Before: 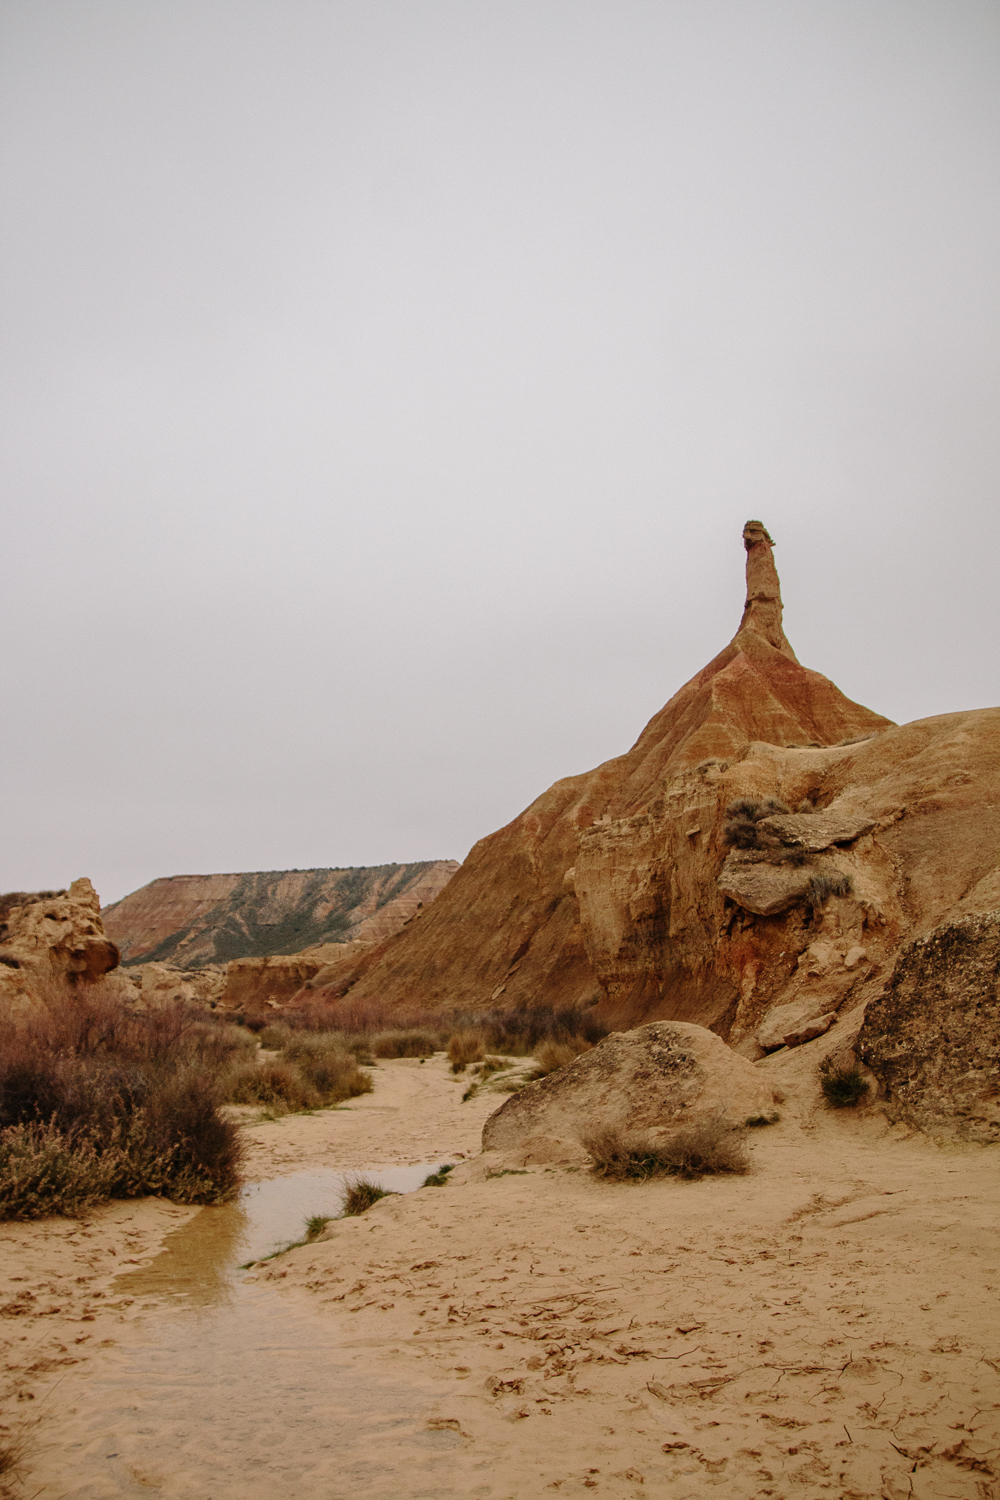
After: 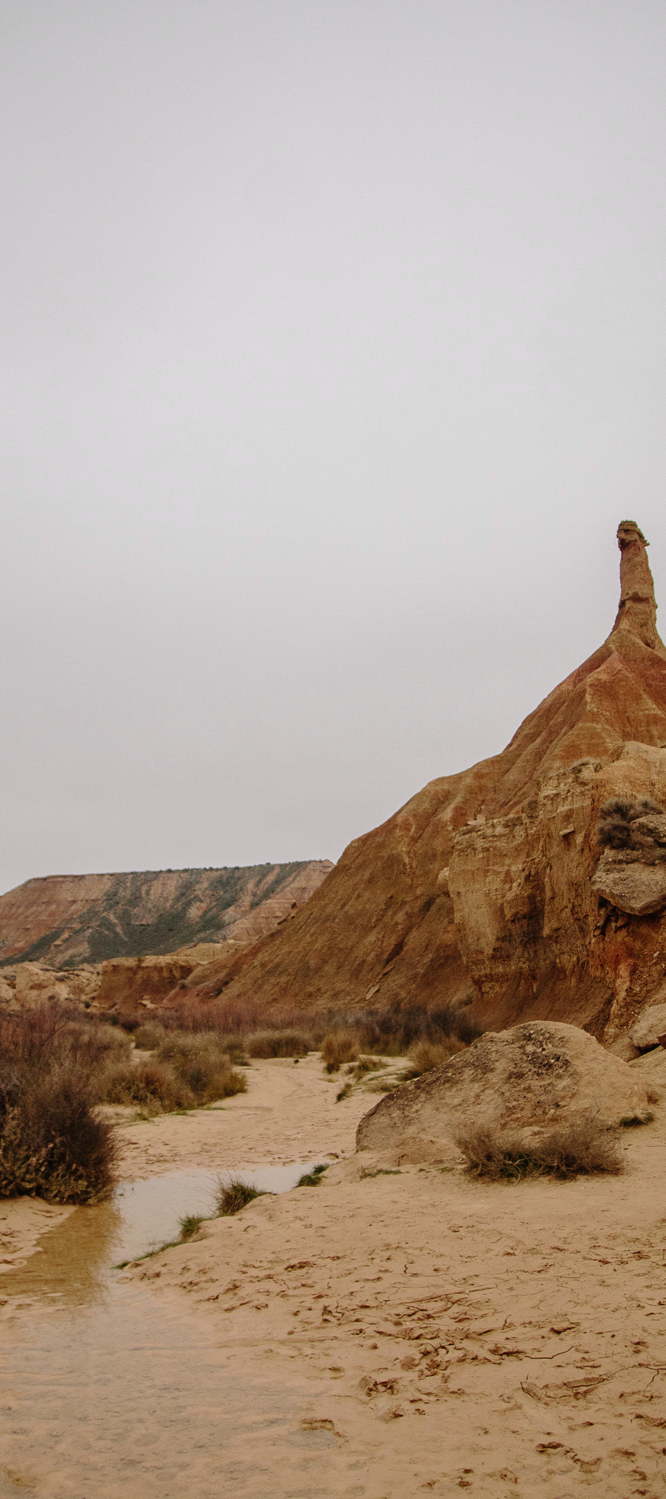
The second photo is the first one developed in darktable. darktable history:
crop and rotate: left 12.648%, right 20.685%
color zones: curves: ch0 [(0.068, 0.464) (0.25, 0.5) (0.48, 0.508) (0.75, 0.536) (0.886, 0.476) (0.967, 0.456)]; ch1 [(0.066, 0.456) (0.25, 0.5) (0.616, 0.508) (0.746, 0.56) (0.934, 0.444)]
